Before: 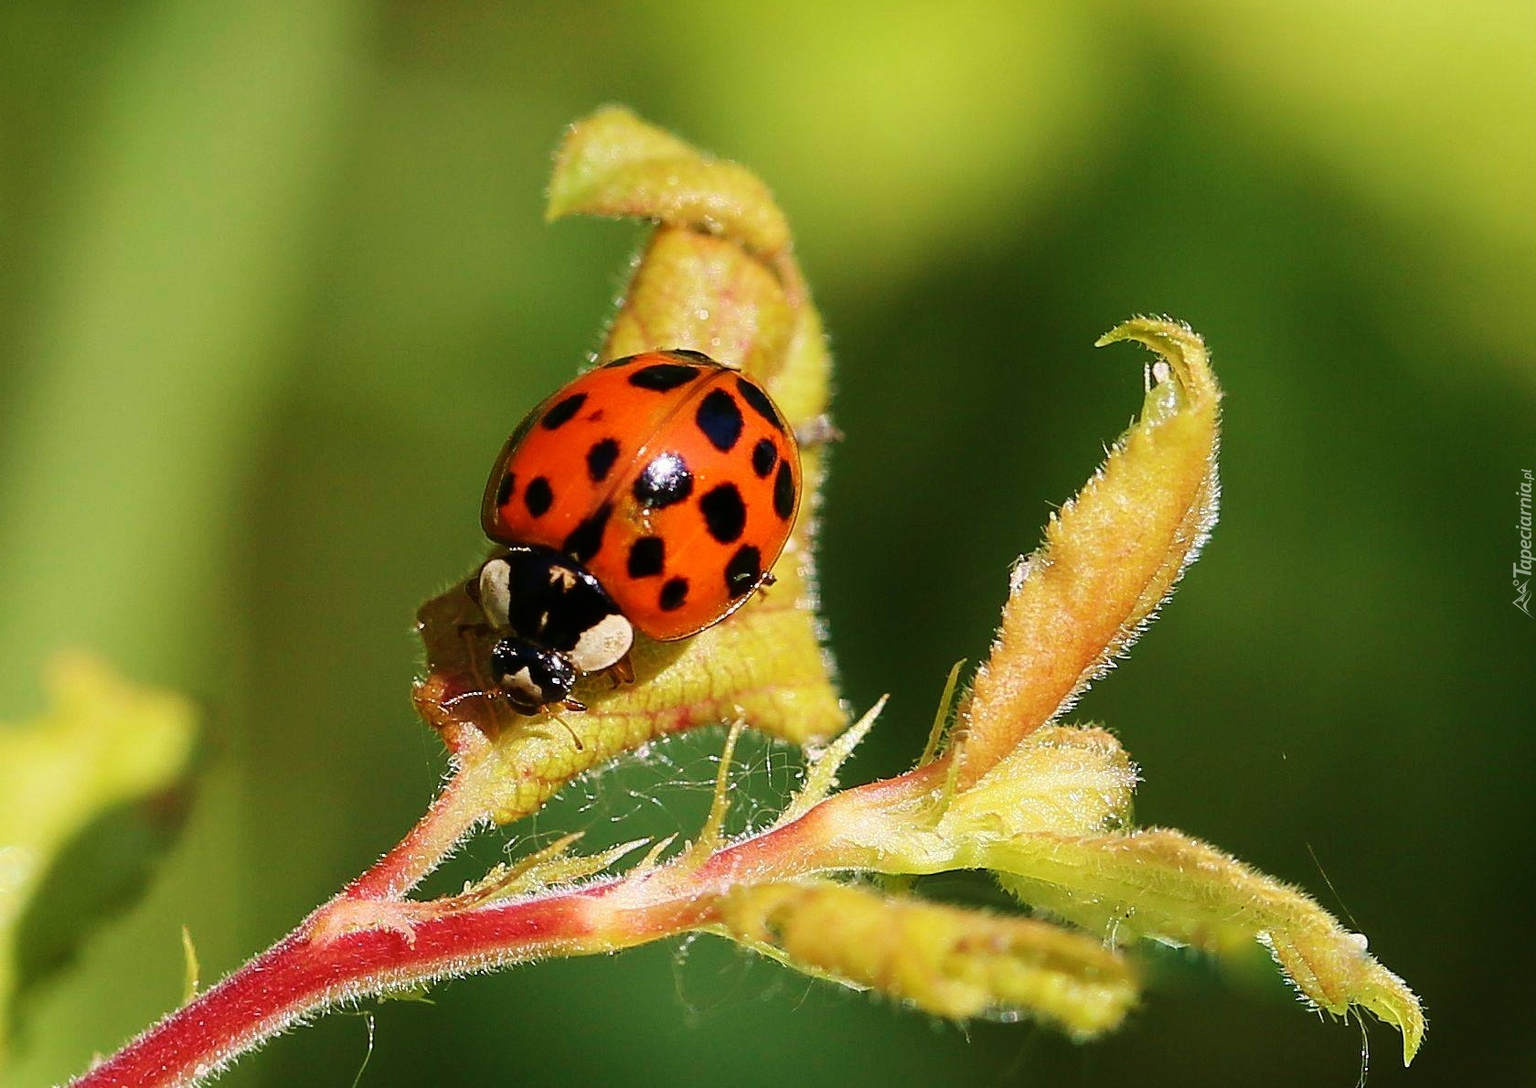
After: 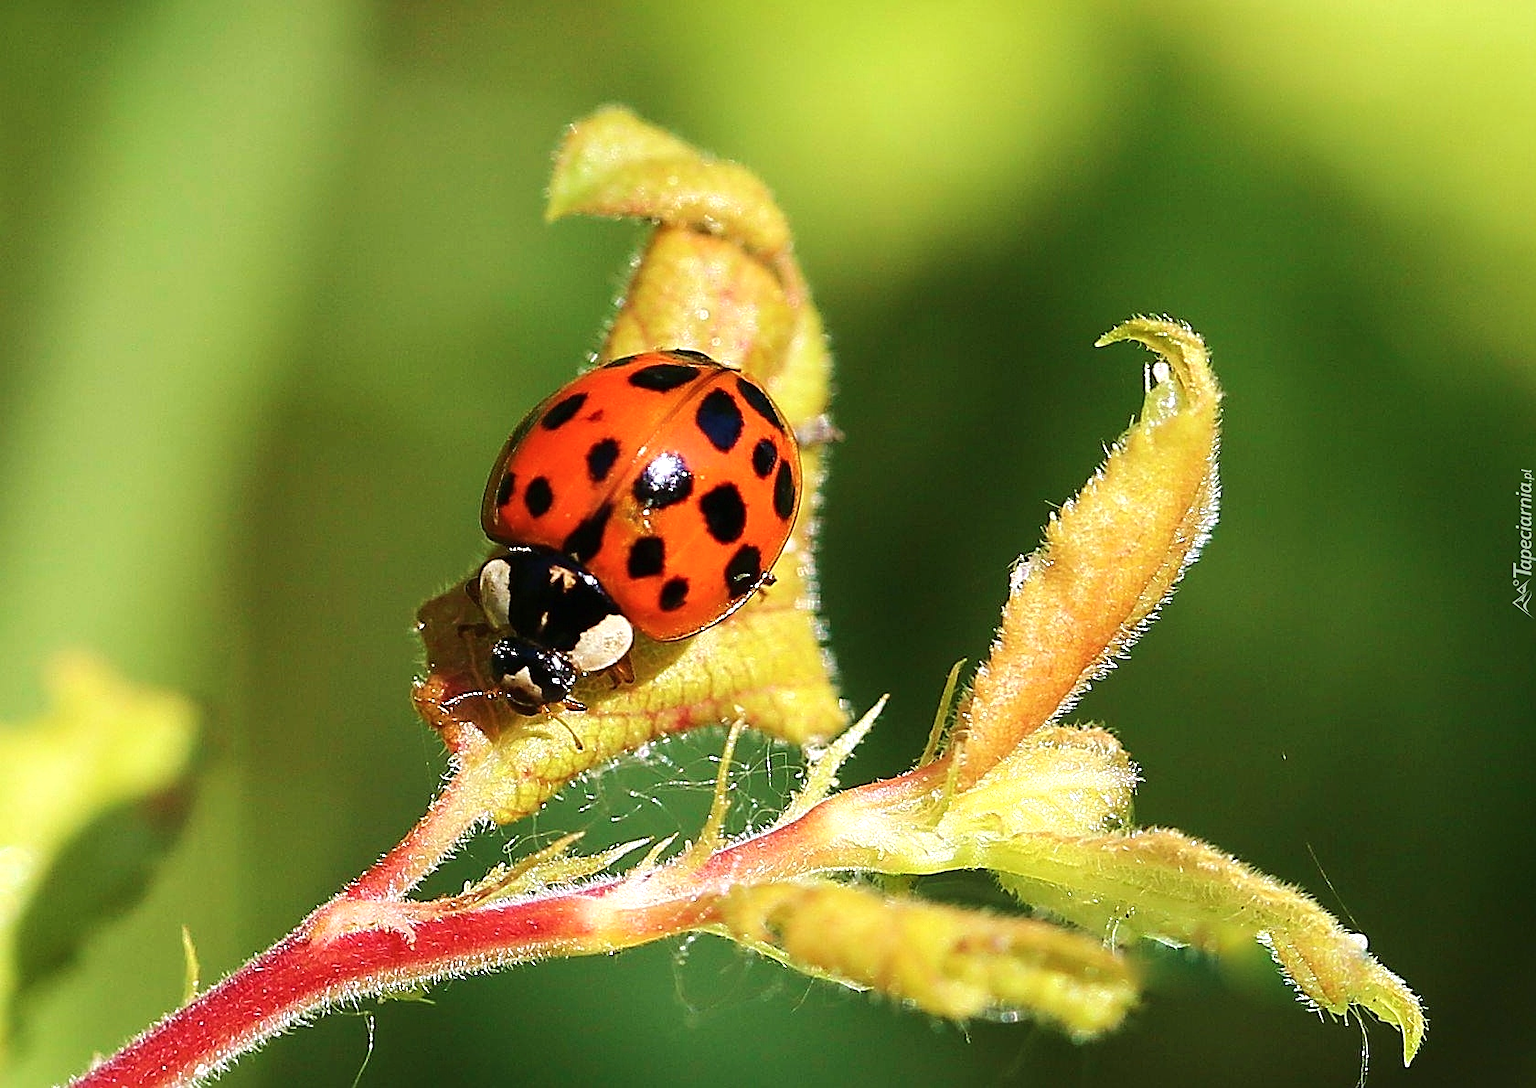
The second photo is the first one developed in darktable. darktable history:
sharpen: on, module defaults
color calibration: x 0.356, y 0.367, temperature 4746.81 K, gamut compression 0.998
exposure: black level correction 0, exposure 0.395 EV, compensate exposure bias true, compensate highlight preservation false
tone equalizer: -8 EV 0.054 EV, edges refinement/feathering 500, mask exposure compensation -1.57 EV, preserve details no
